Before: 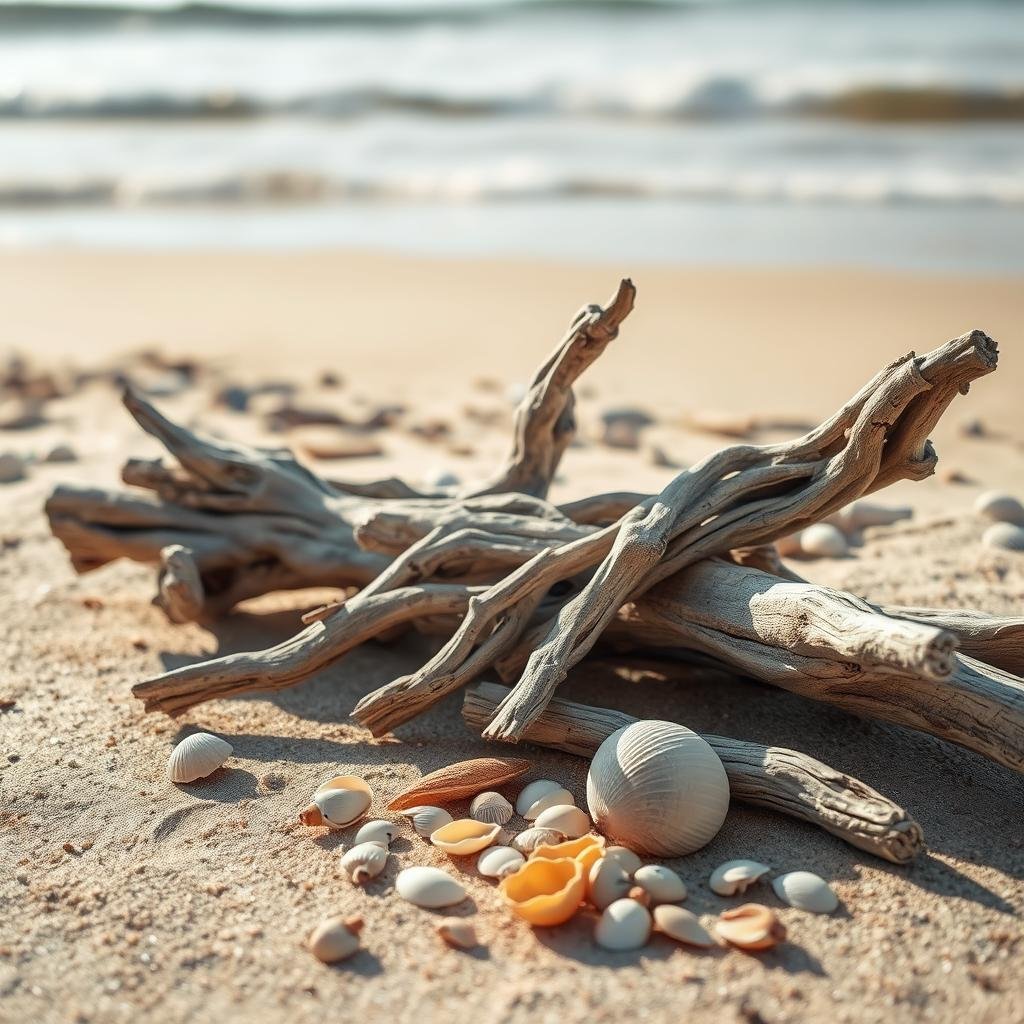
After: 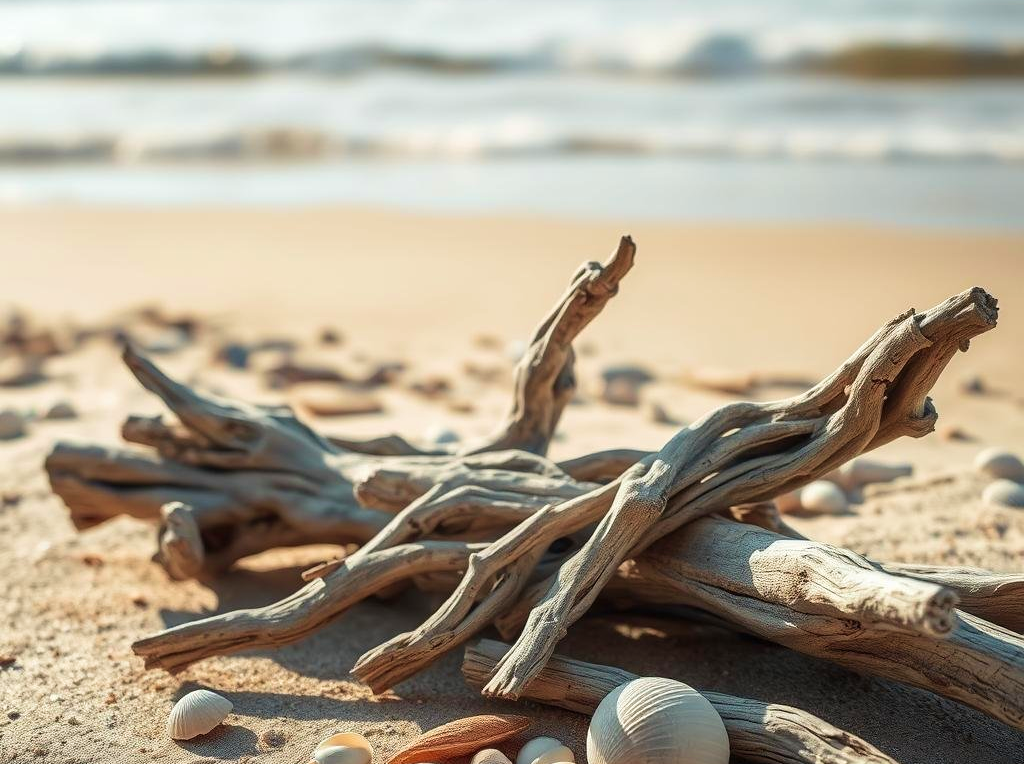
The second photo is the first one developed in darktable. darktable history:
velvia: on, module defaults
crop: top 4.239%, bottom 21.105%
